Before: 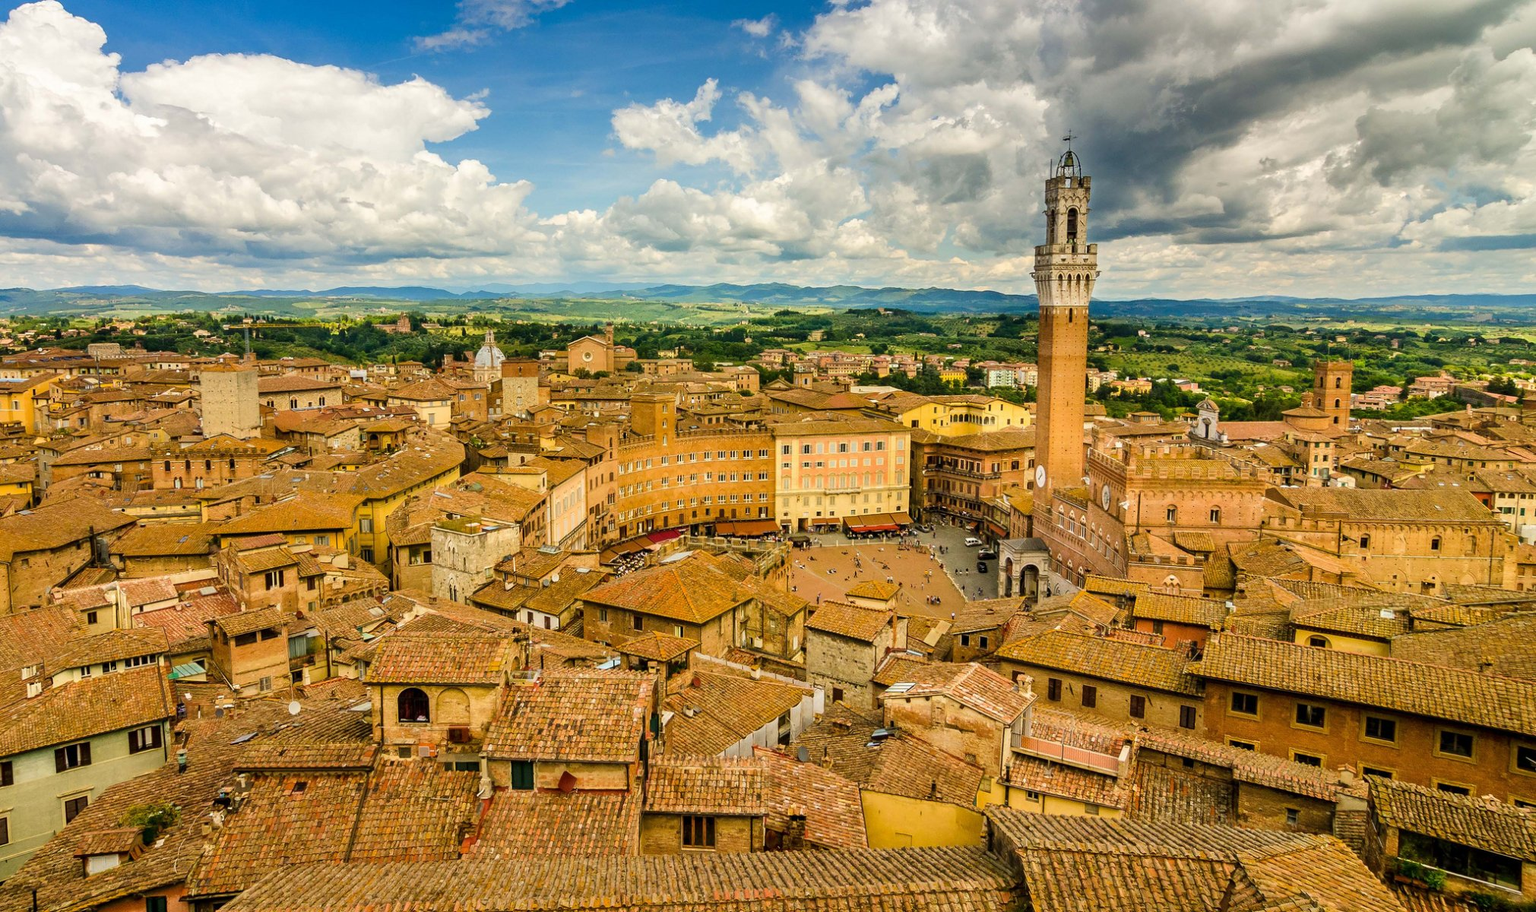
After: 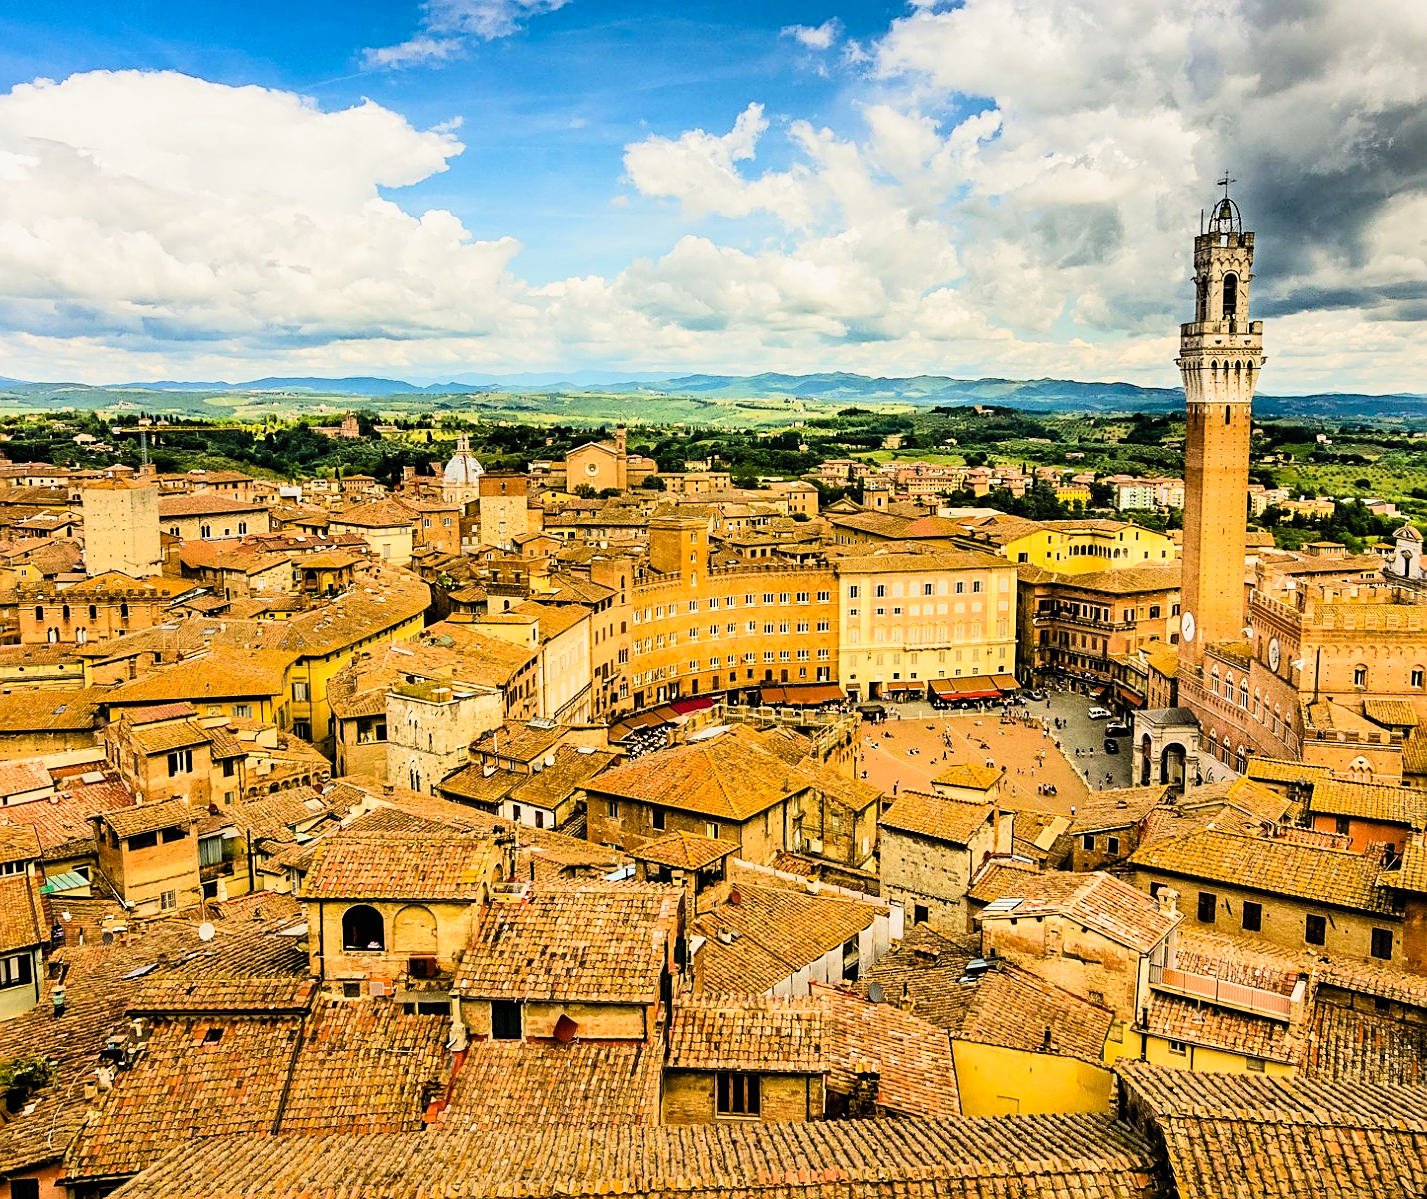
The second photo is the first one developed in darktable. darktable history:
tone equalizer: on, module defaults
sharpen: on, module defaults
crop and rotate: left 8.988%, right 20.377%
filmic rgb: black relative exposure -5.07 EV, white relative exposure 3.56 EV, hardness 3.18, contrast 1.301, highlights saturation mix -49.14%
shadows and highlights: shadows 11.34, white point adjustment 1.31, highlights -2.11, soften with gaussian
contrast brightness saturation: contrast 0.196, brightness 0.156, saturation 0.227
